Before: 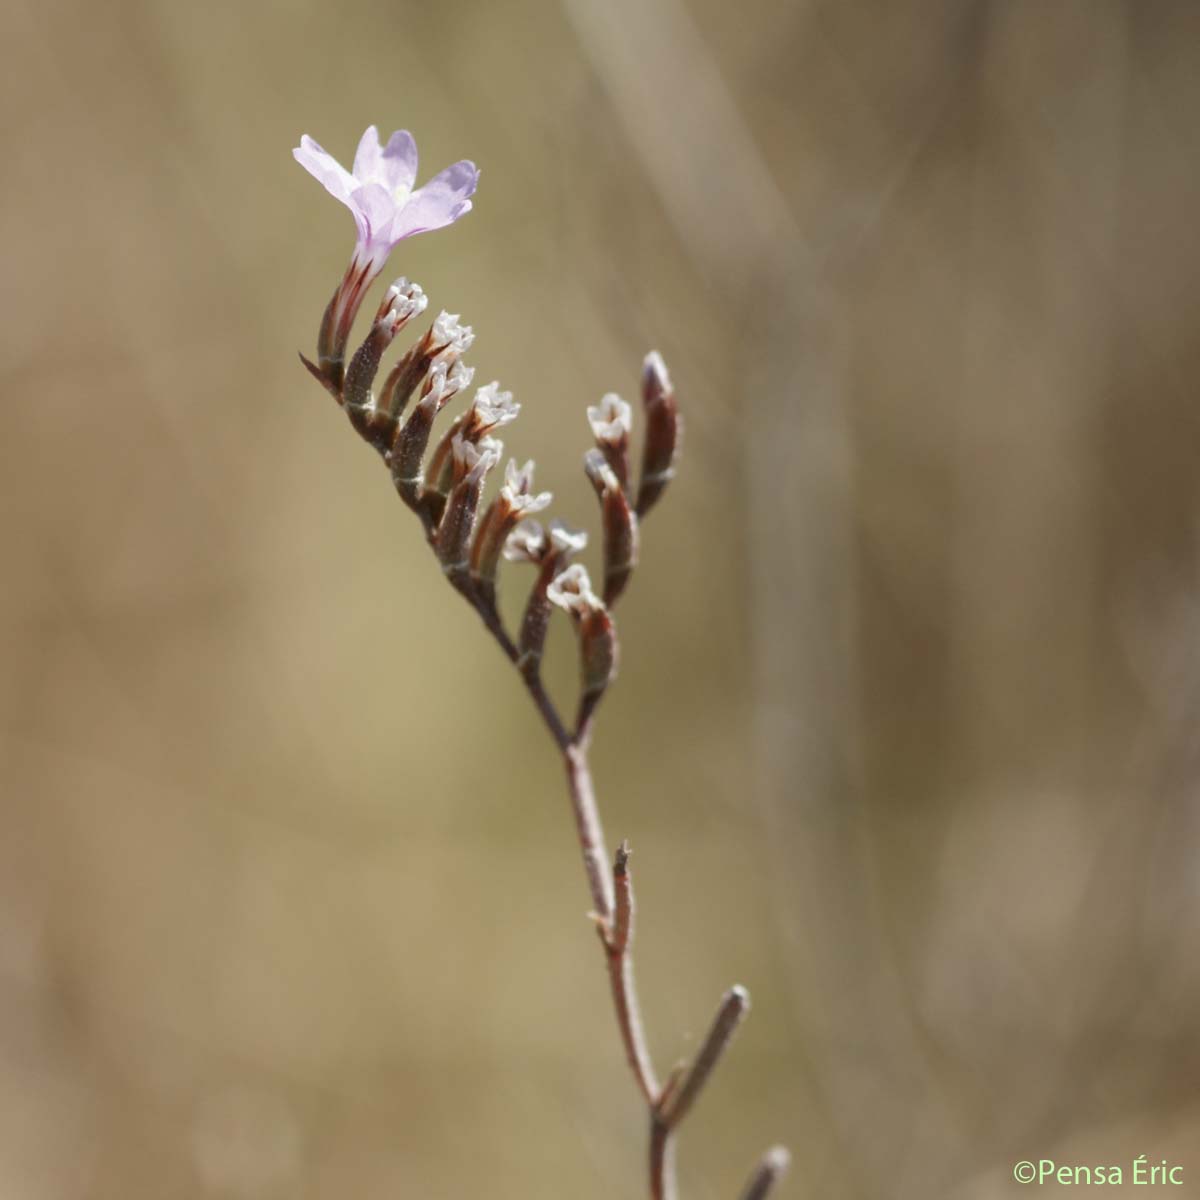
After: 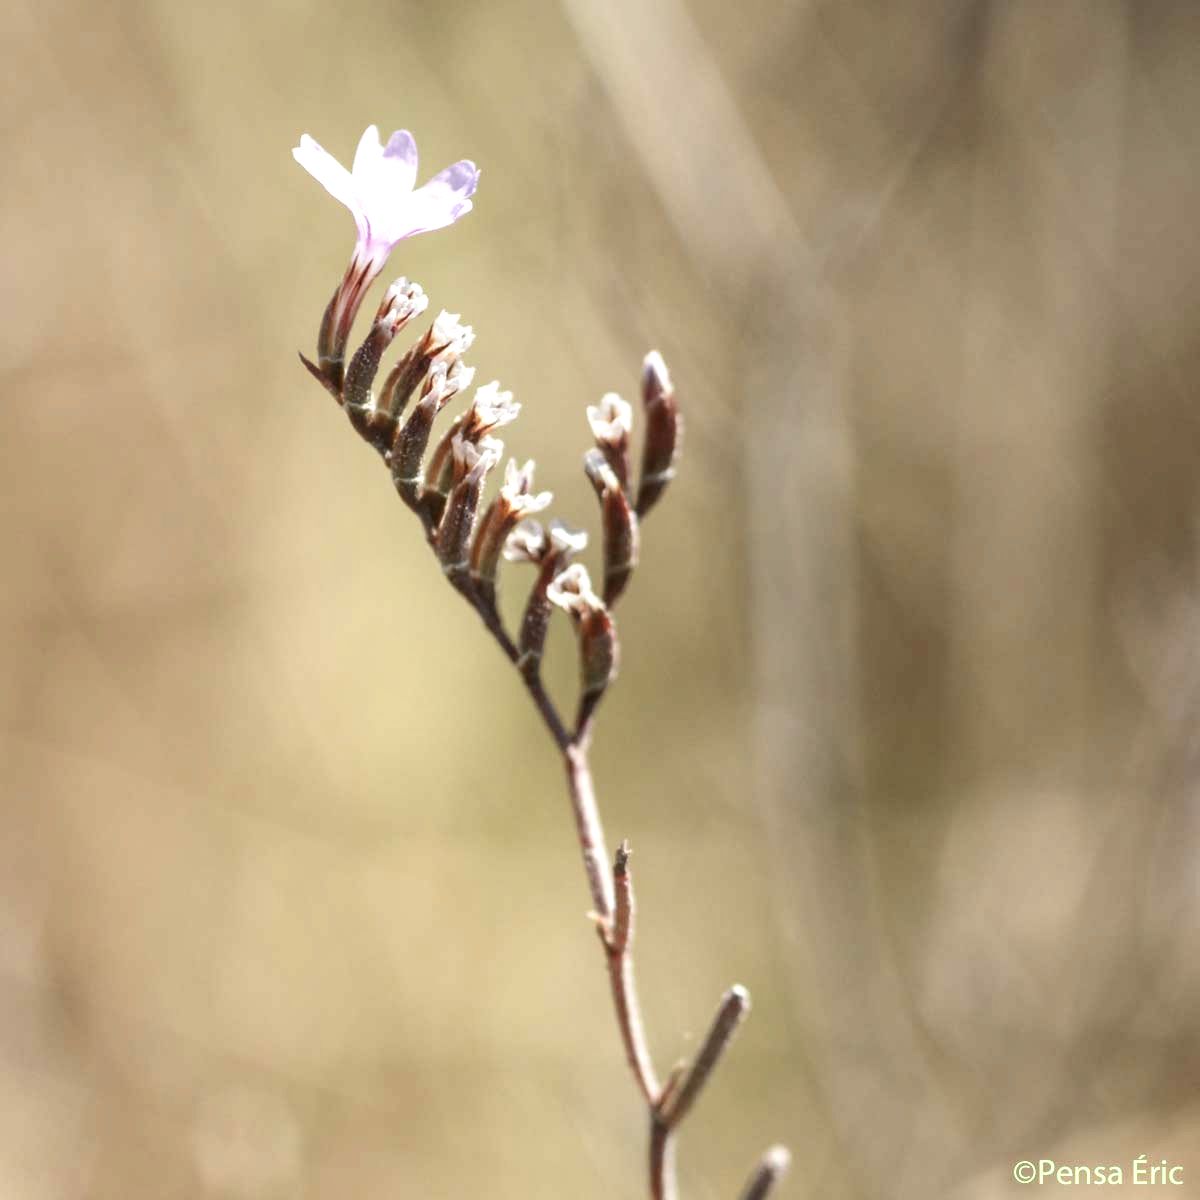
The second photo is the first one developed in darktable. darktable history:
exposure: black level correction -0.002, exposure 0.532 EV, compensate exposure bias true, compensate highlight preservation false
local contrast: detail 130%
contrast brightness saturation: contrast 0.148, brightness 0.048
